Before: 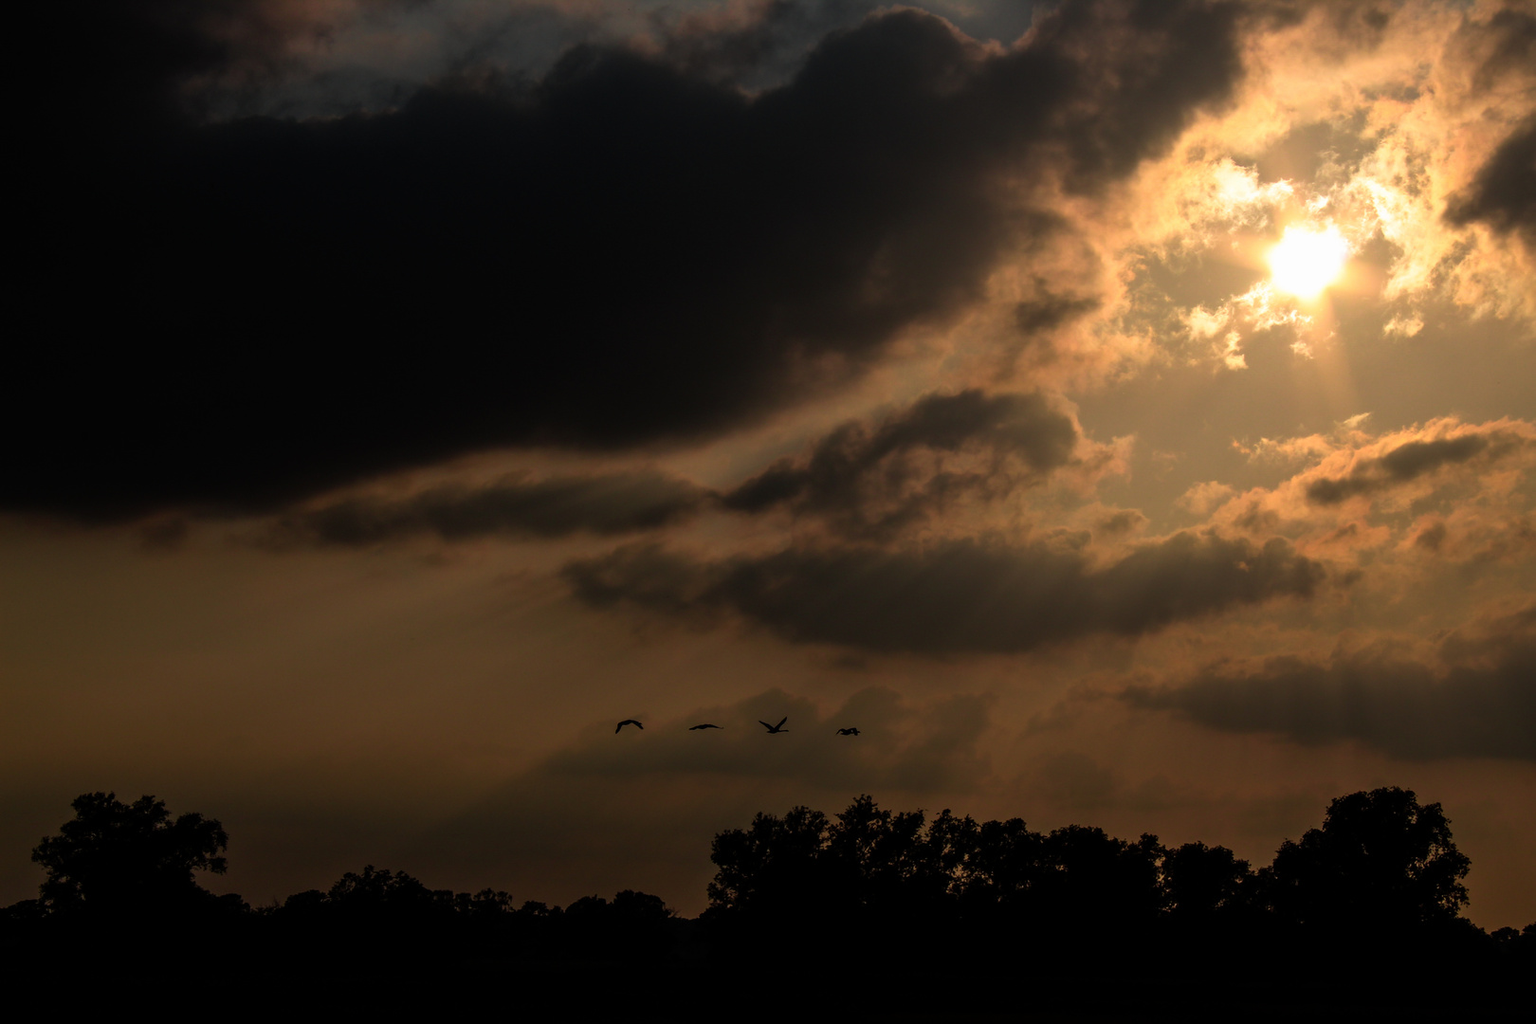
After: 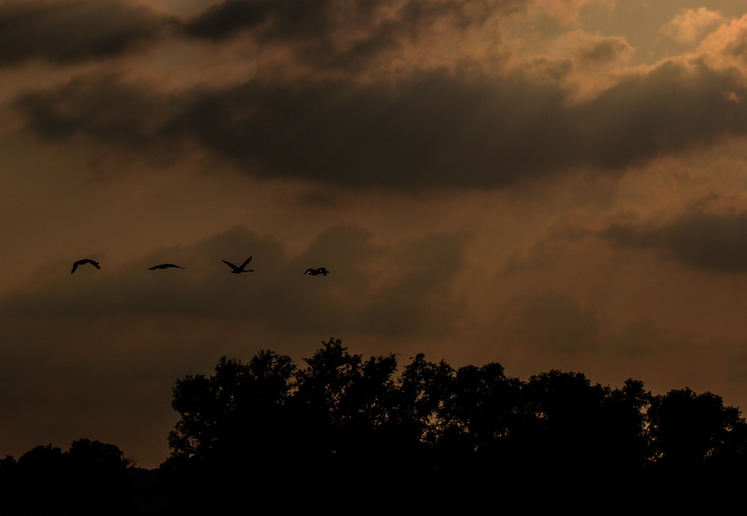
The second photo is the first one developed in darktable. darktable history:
crop: left 35.731%, top 46.297%, right 18.158%, bottom 5.858%
